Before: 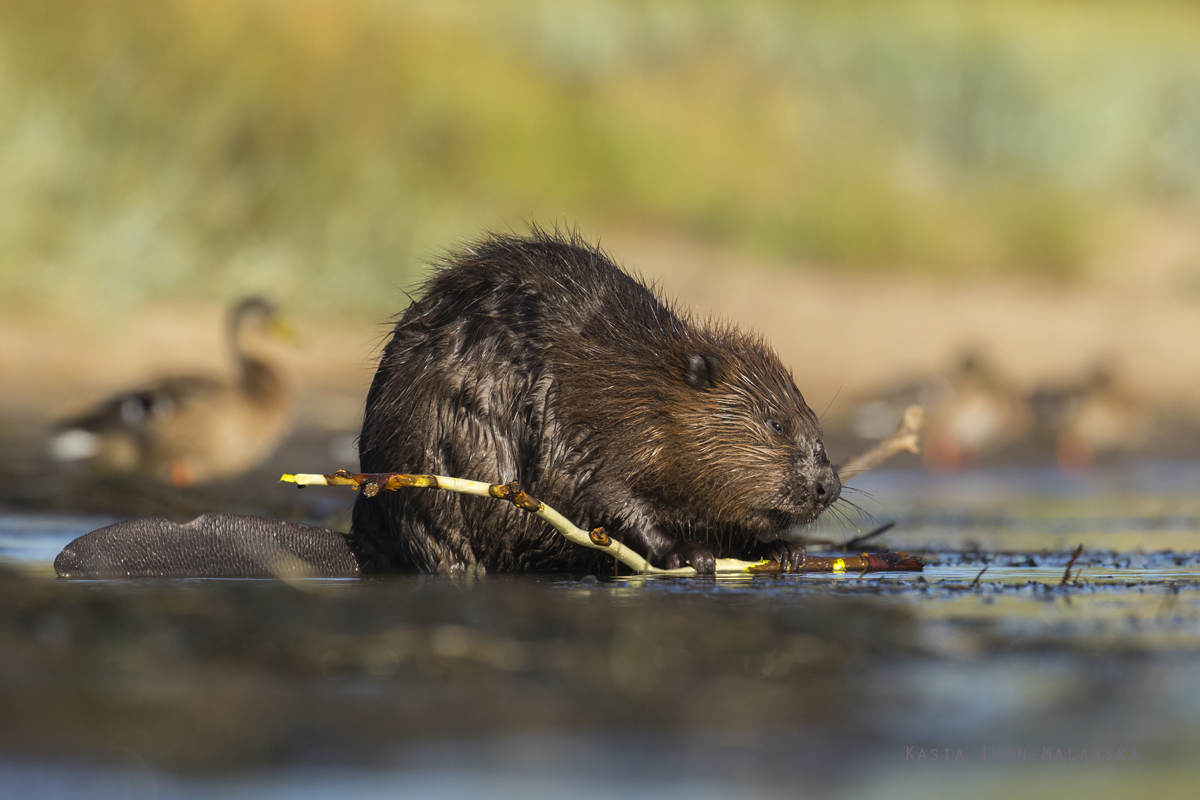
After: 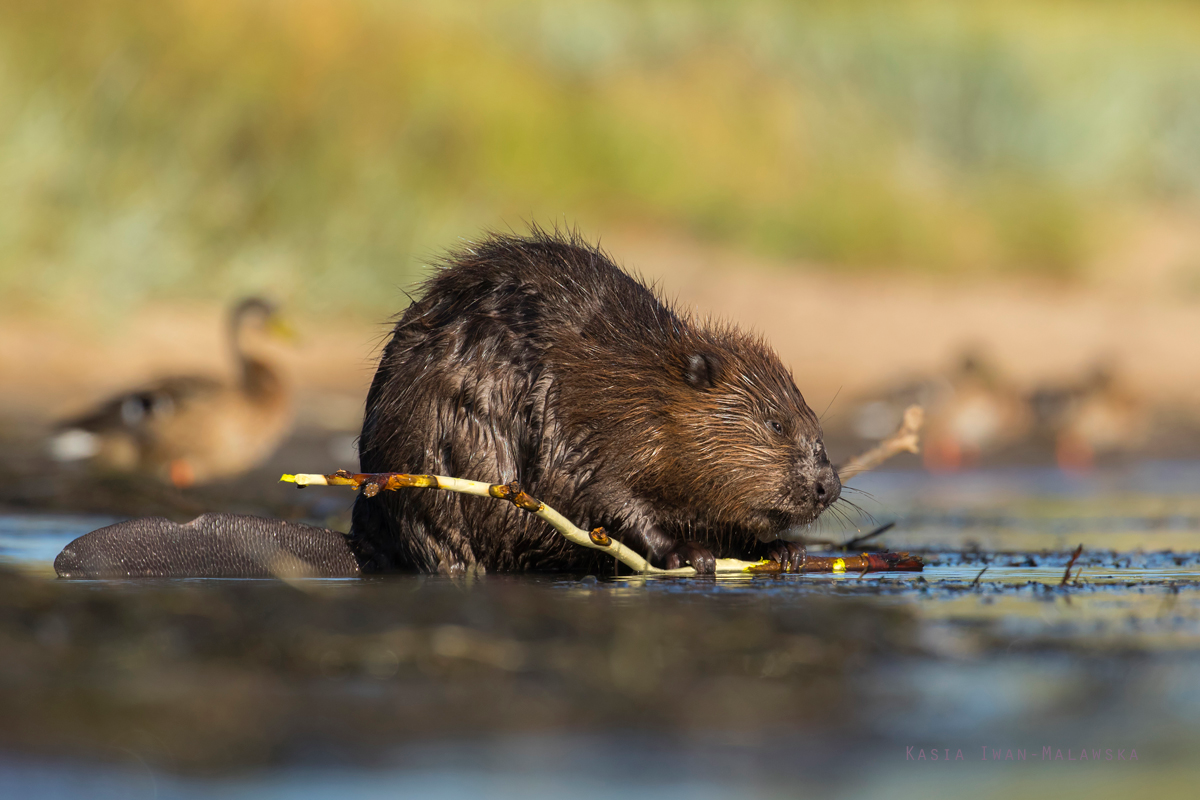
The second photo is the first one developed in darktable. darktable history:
levels: levels [0, 0.498, 1]
